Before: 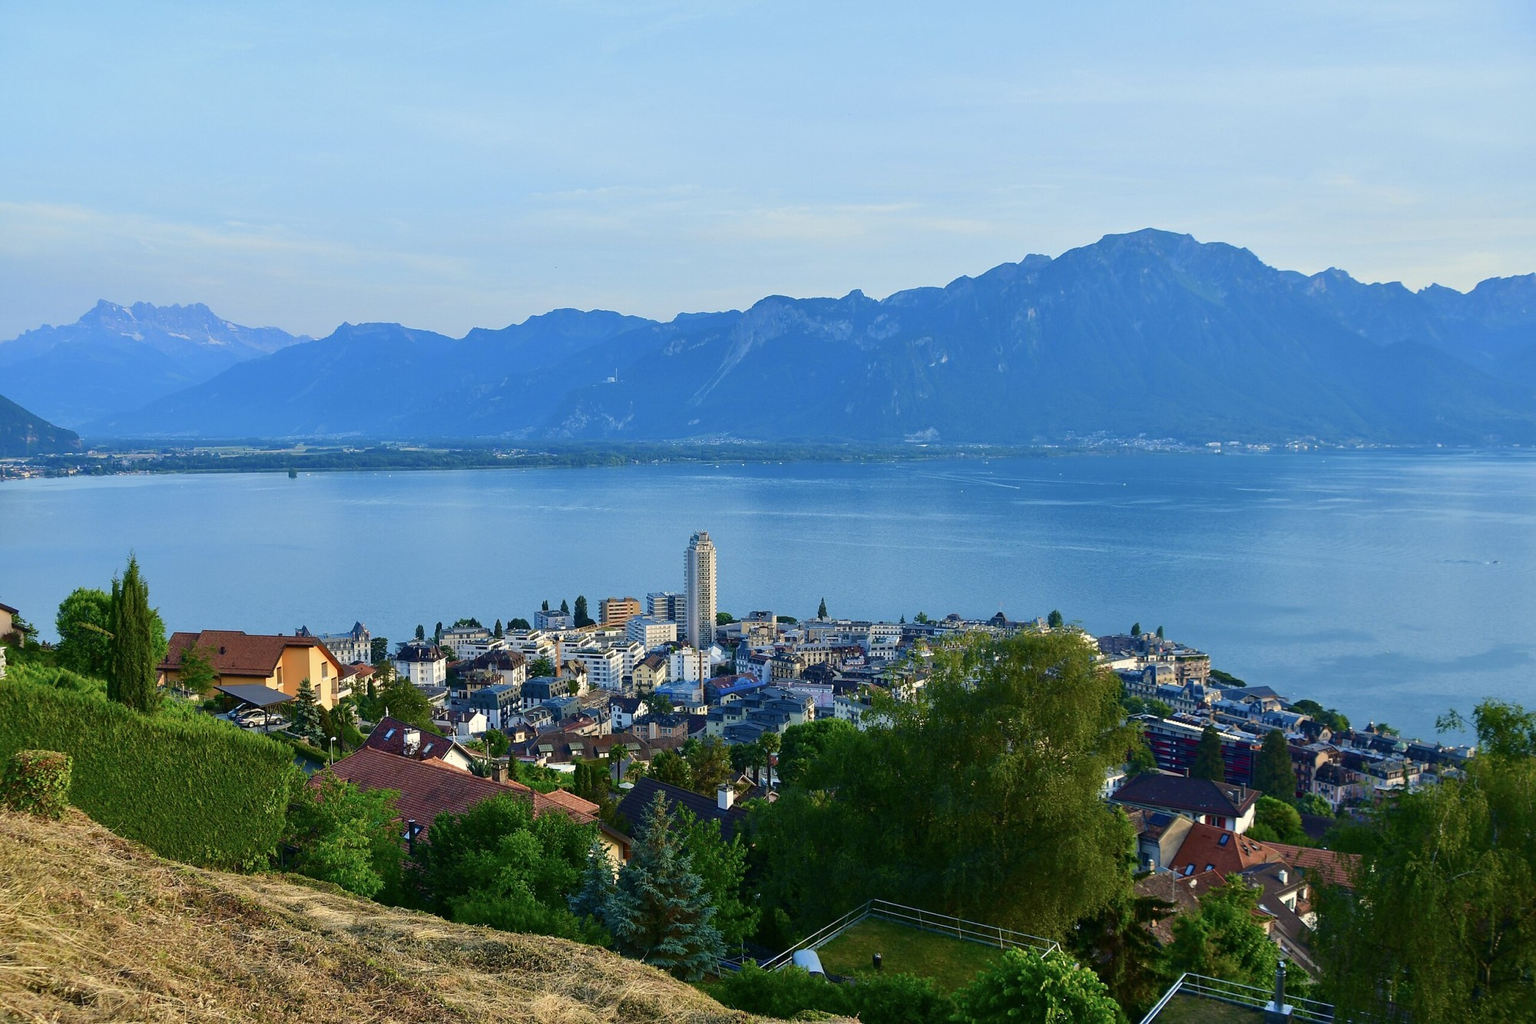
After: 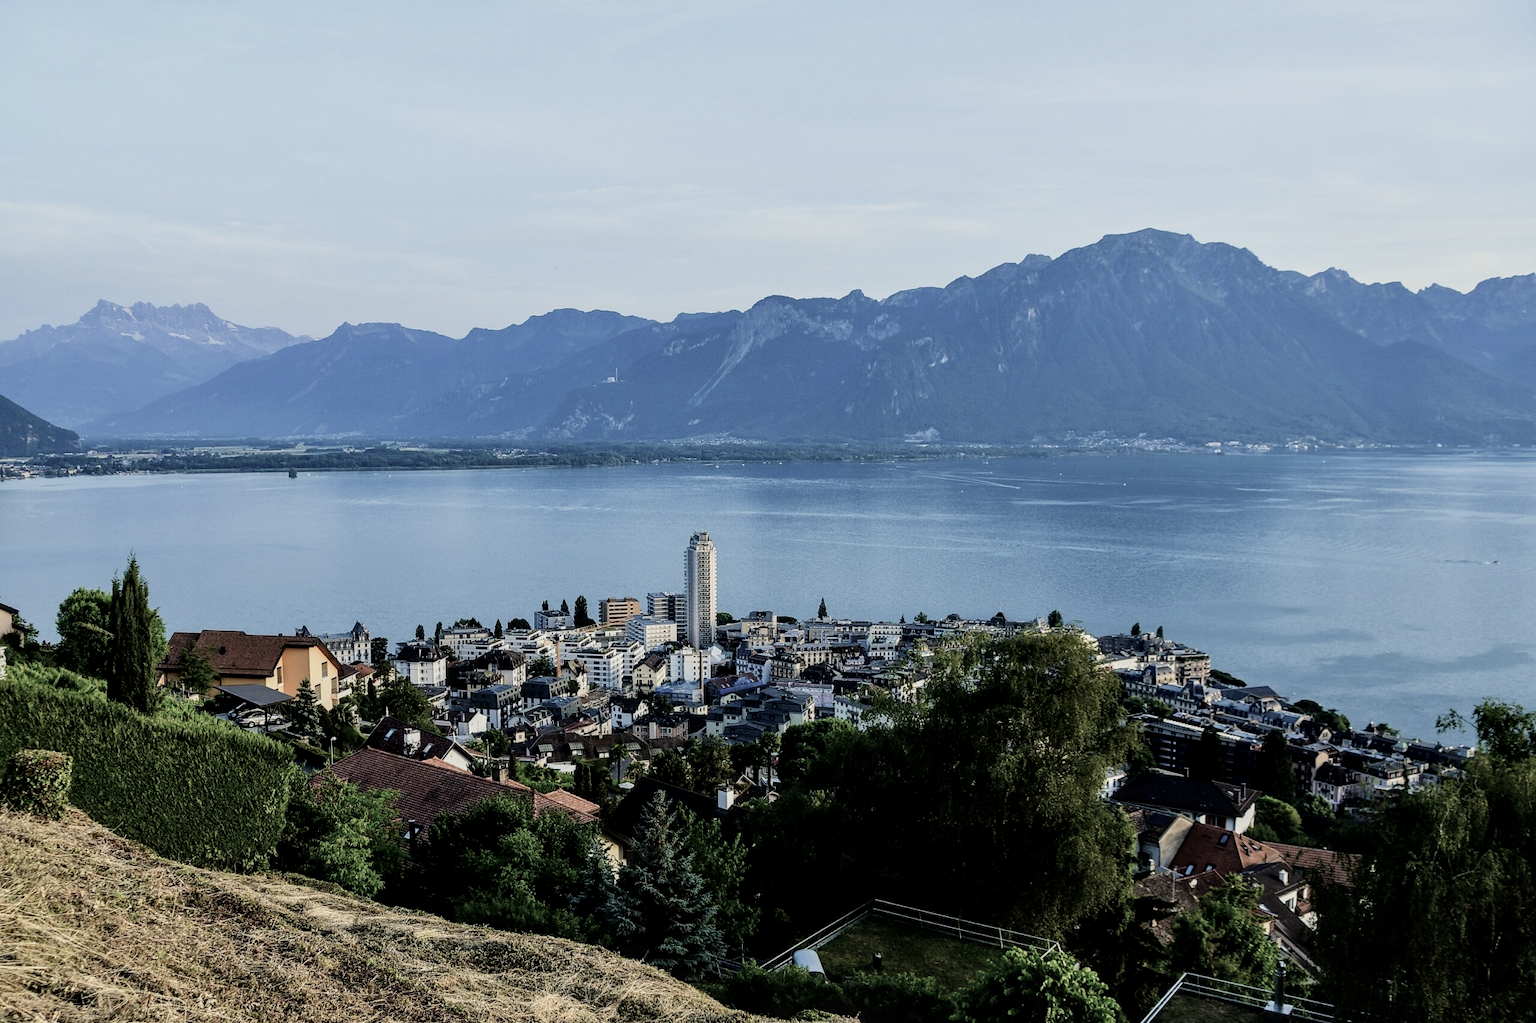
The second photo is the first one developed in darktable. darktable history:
contrast brightness saturation: contrast 0.1, saturation -0.36
filmic rgb: black relative exposure -5 EV, hardness 2.88, contrast 1.4, highlights saturation mix -30%
local contrast: on, module defaults
